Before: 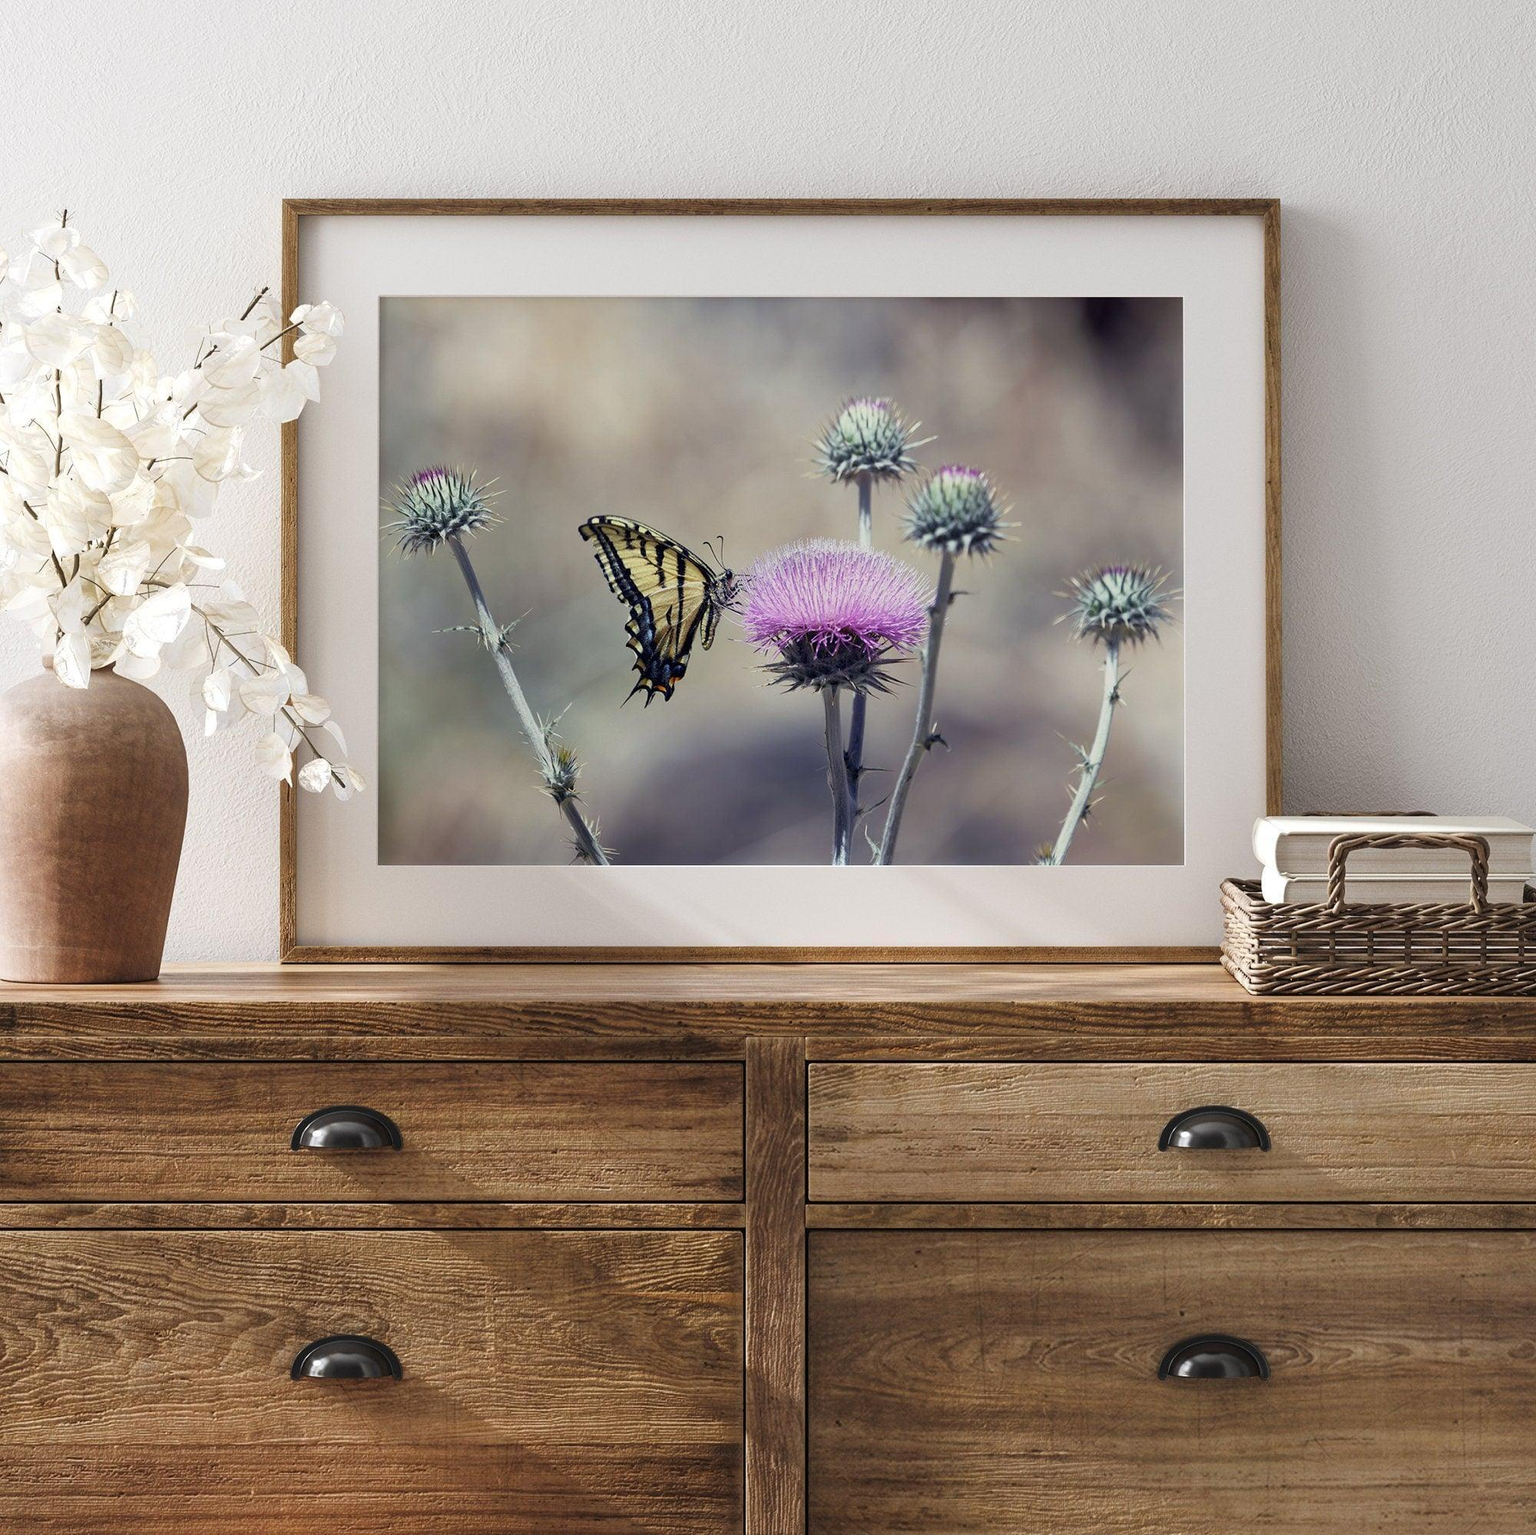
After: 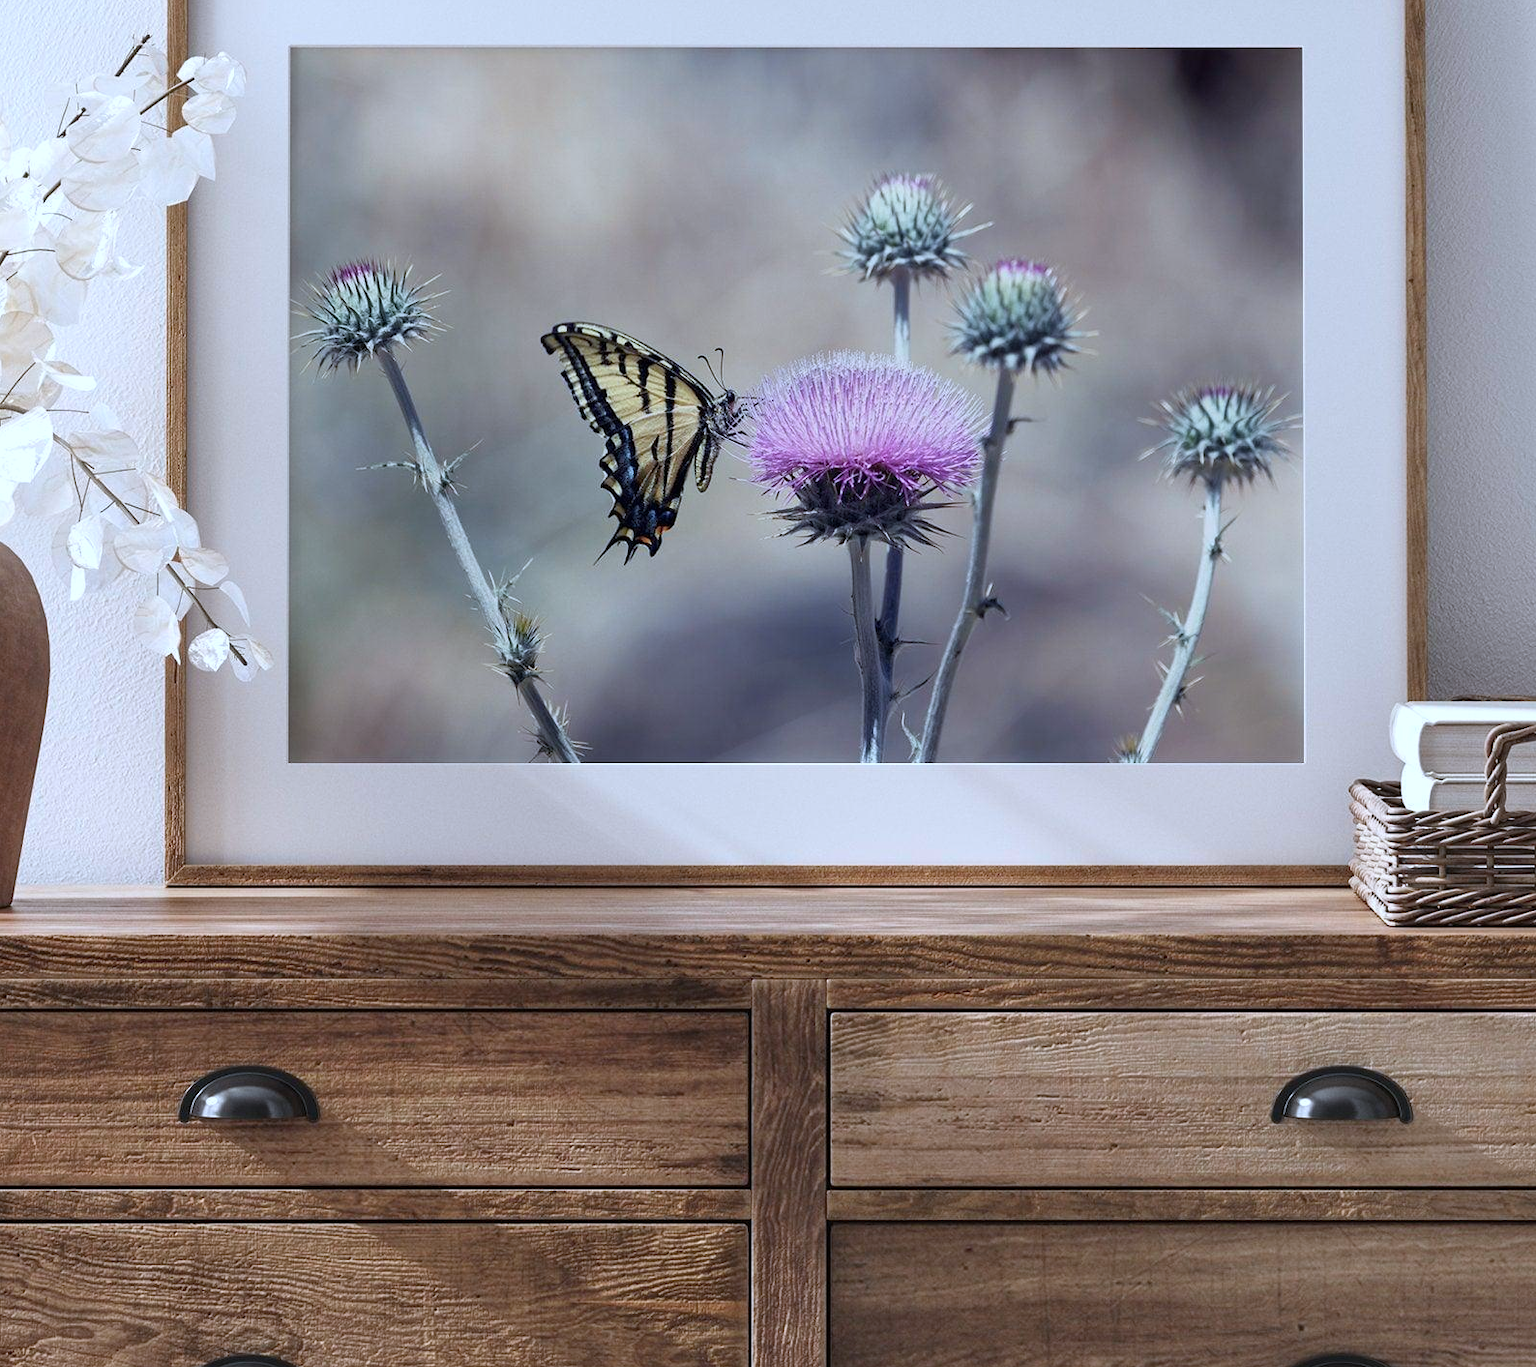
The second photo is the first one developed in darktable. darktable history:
color correction: highlights a* -2.24, highlights b* -18.1
crop: left 9.712%, top 16.928%, right 10.845%, bottom 12.332%
